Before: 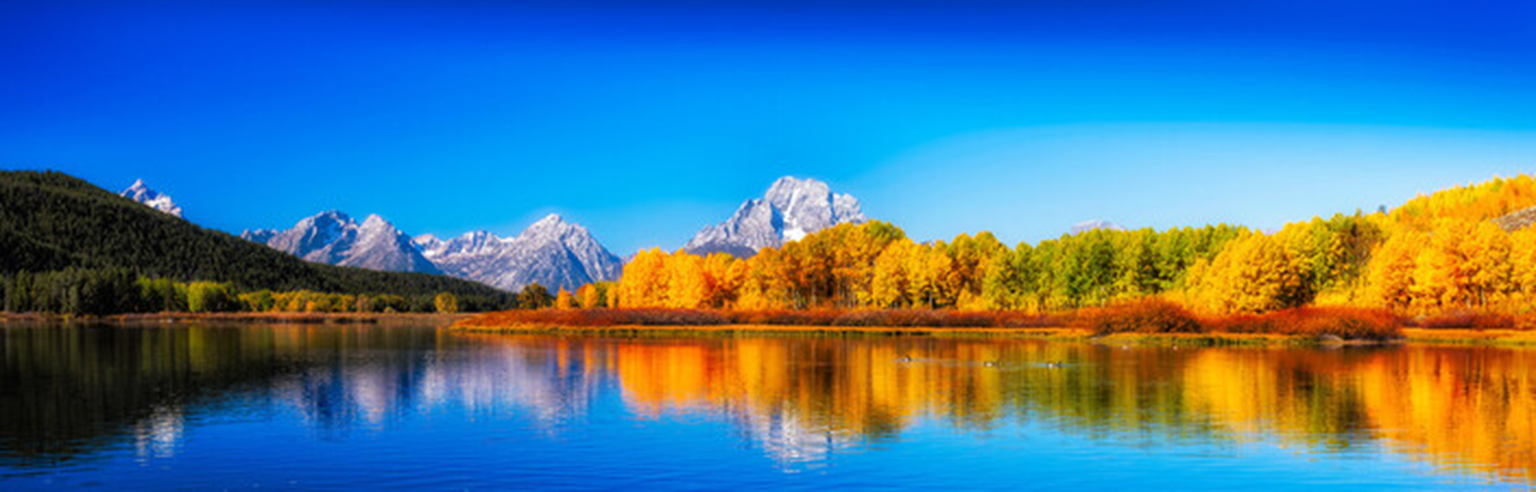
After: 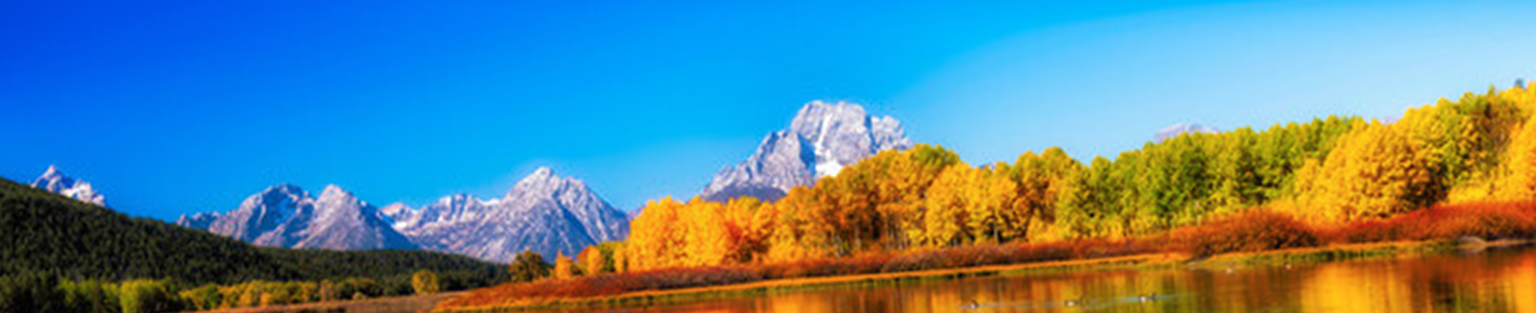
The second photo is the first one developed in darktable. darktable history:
color balance rgb: on, module defaults
velvia: on, module defaults
crop: left 1.744%, top 19.225%, right 5.069%, bottom 28.357%
rotate and perspective: rotation -4.57°, crop left 0.054, crop right 0.944, crop top 0.087, crop bottom 0.914
